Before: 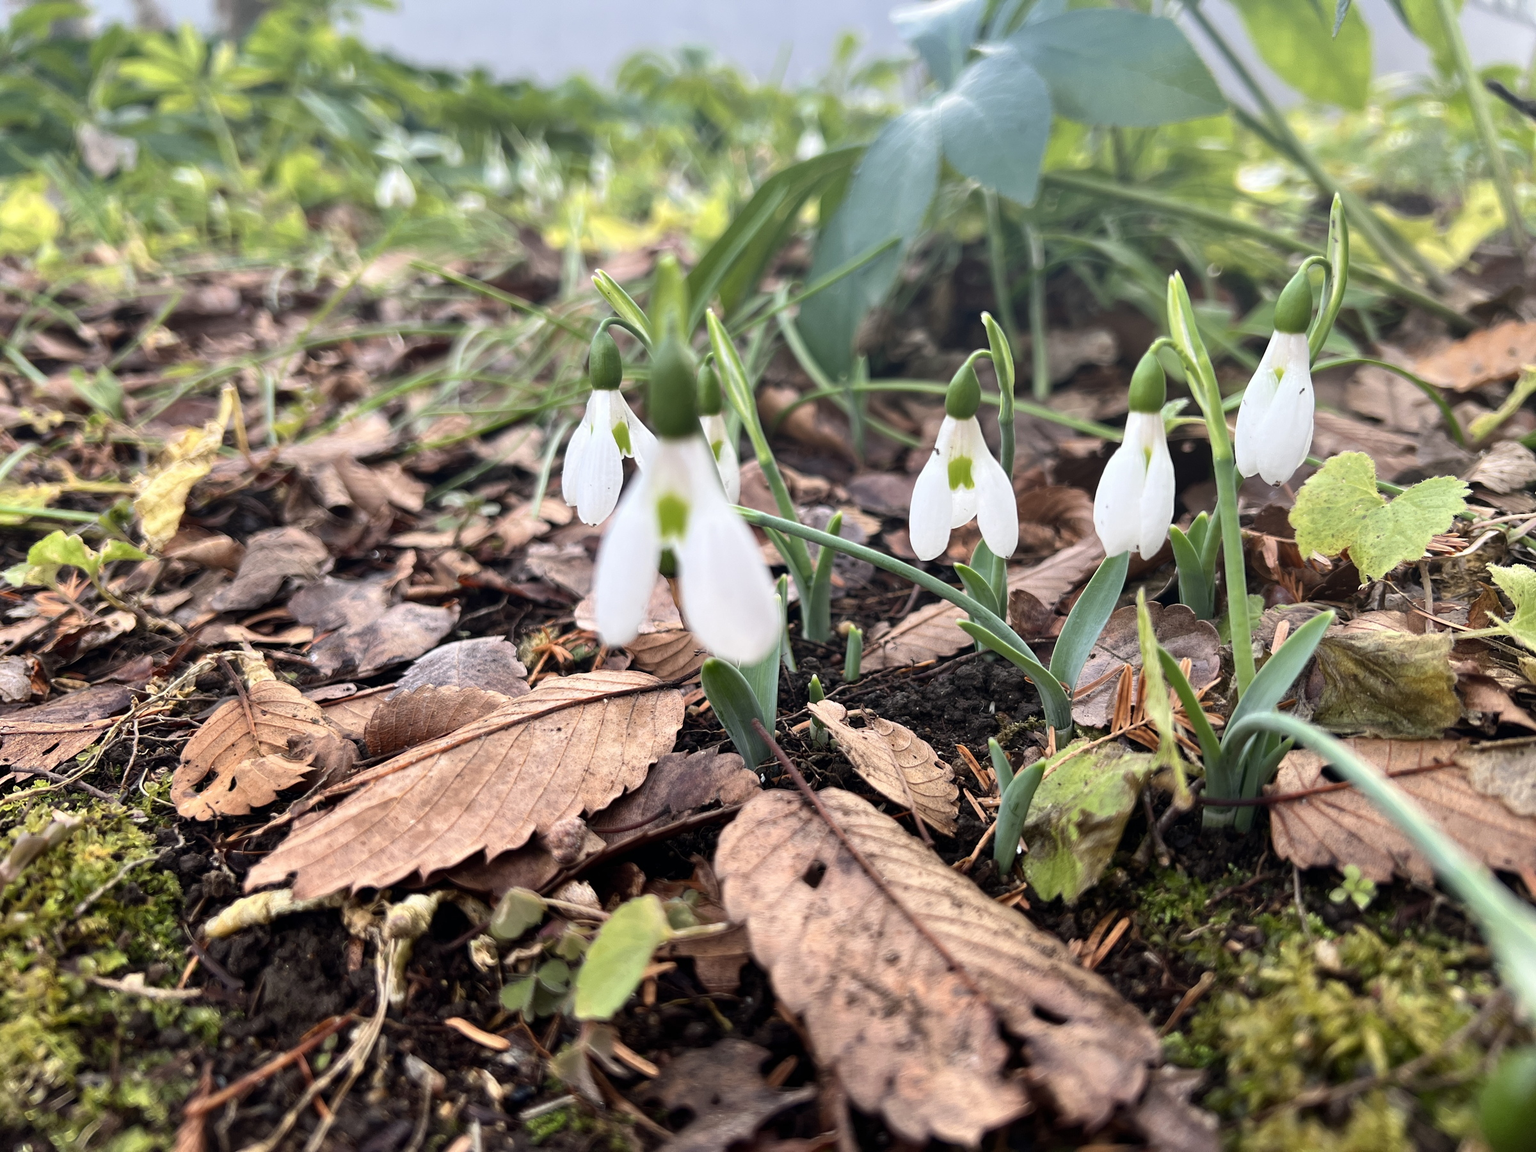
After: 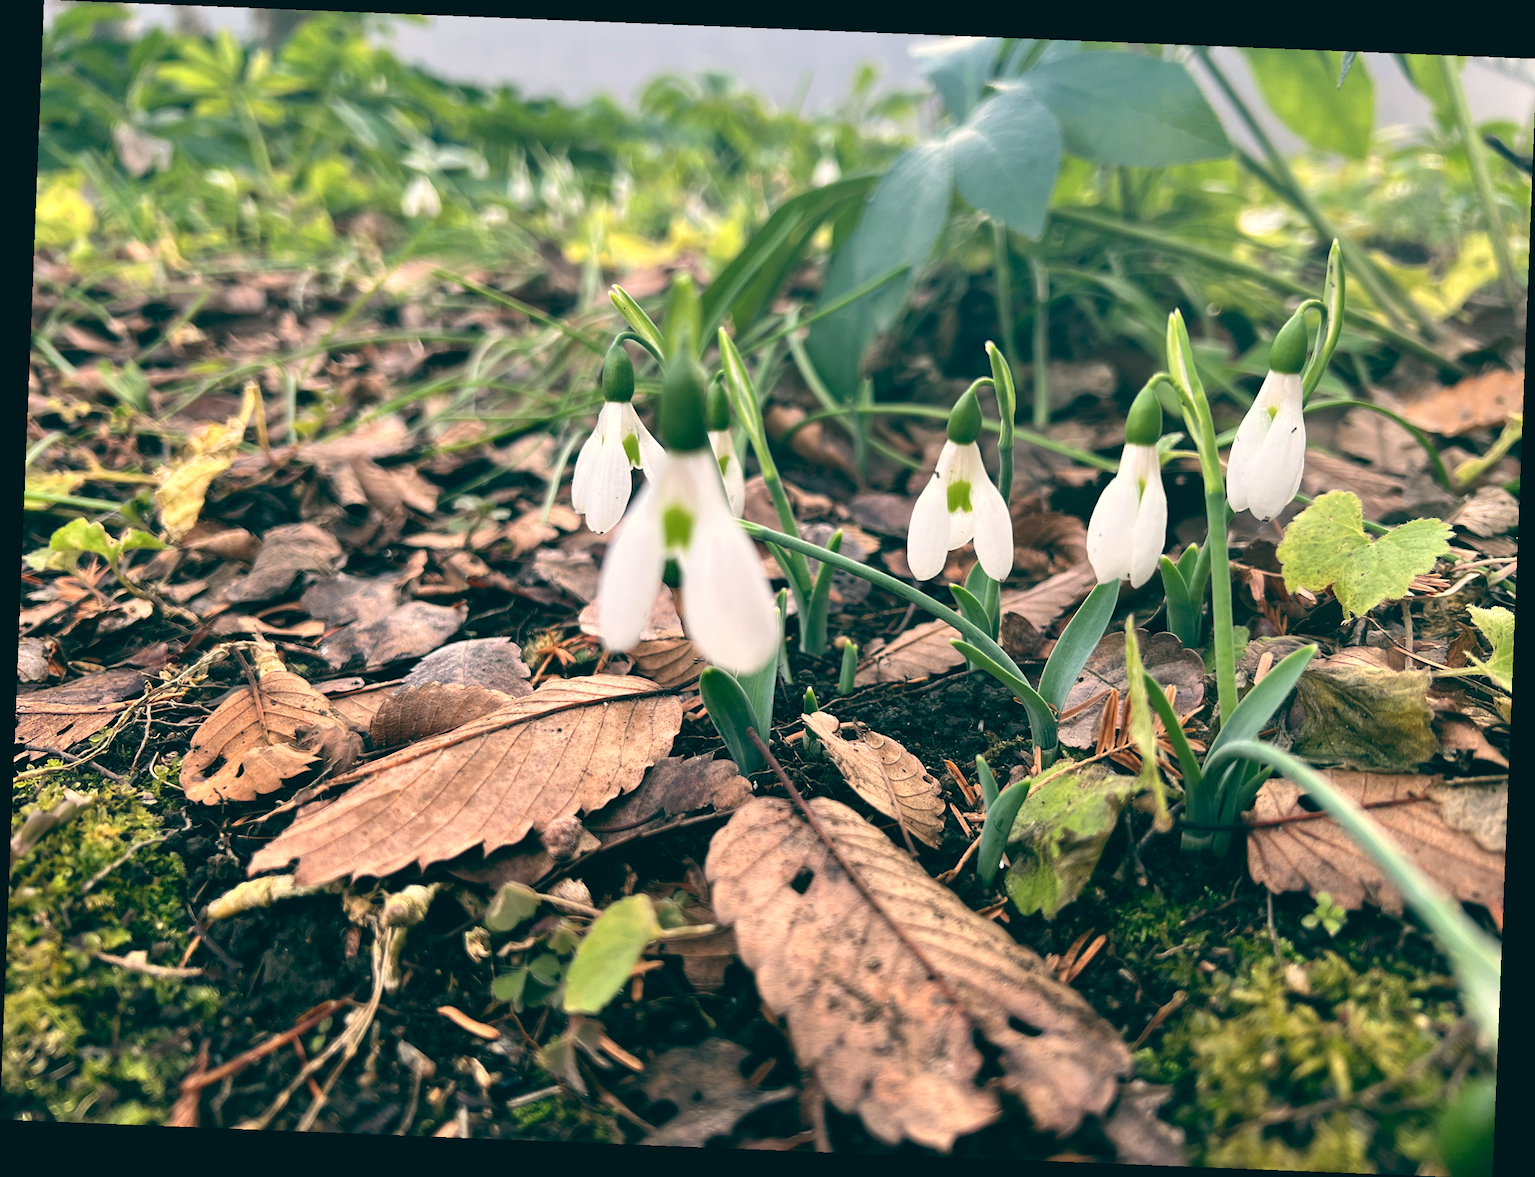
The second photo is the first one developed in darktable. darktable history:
rotate and perspective: rotation 2.27°, automatic cropping off
color balance: lift [1.005, 0.99, 1.007, 1.01], gamma [1, 0.979, 1.011, 1.021], gain [0.923, 1.098, 1.025, 0.902], input saturation 90.45%, contrast 7.73%, output saturation 105.91%
